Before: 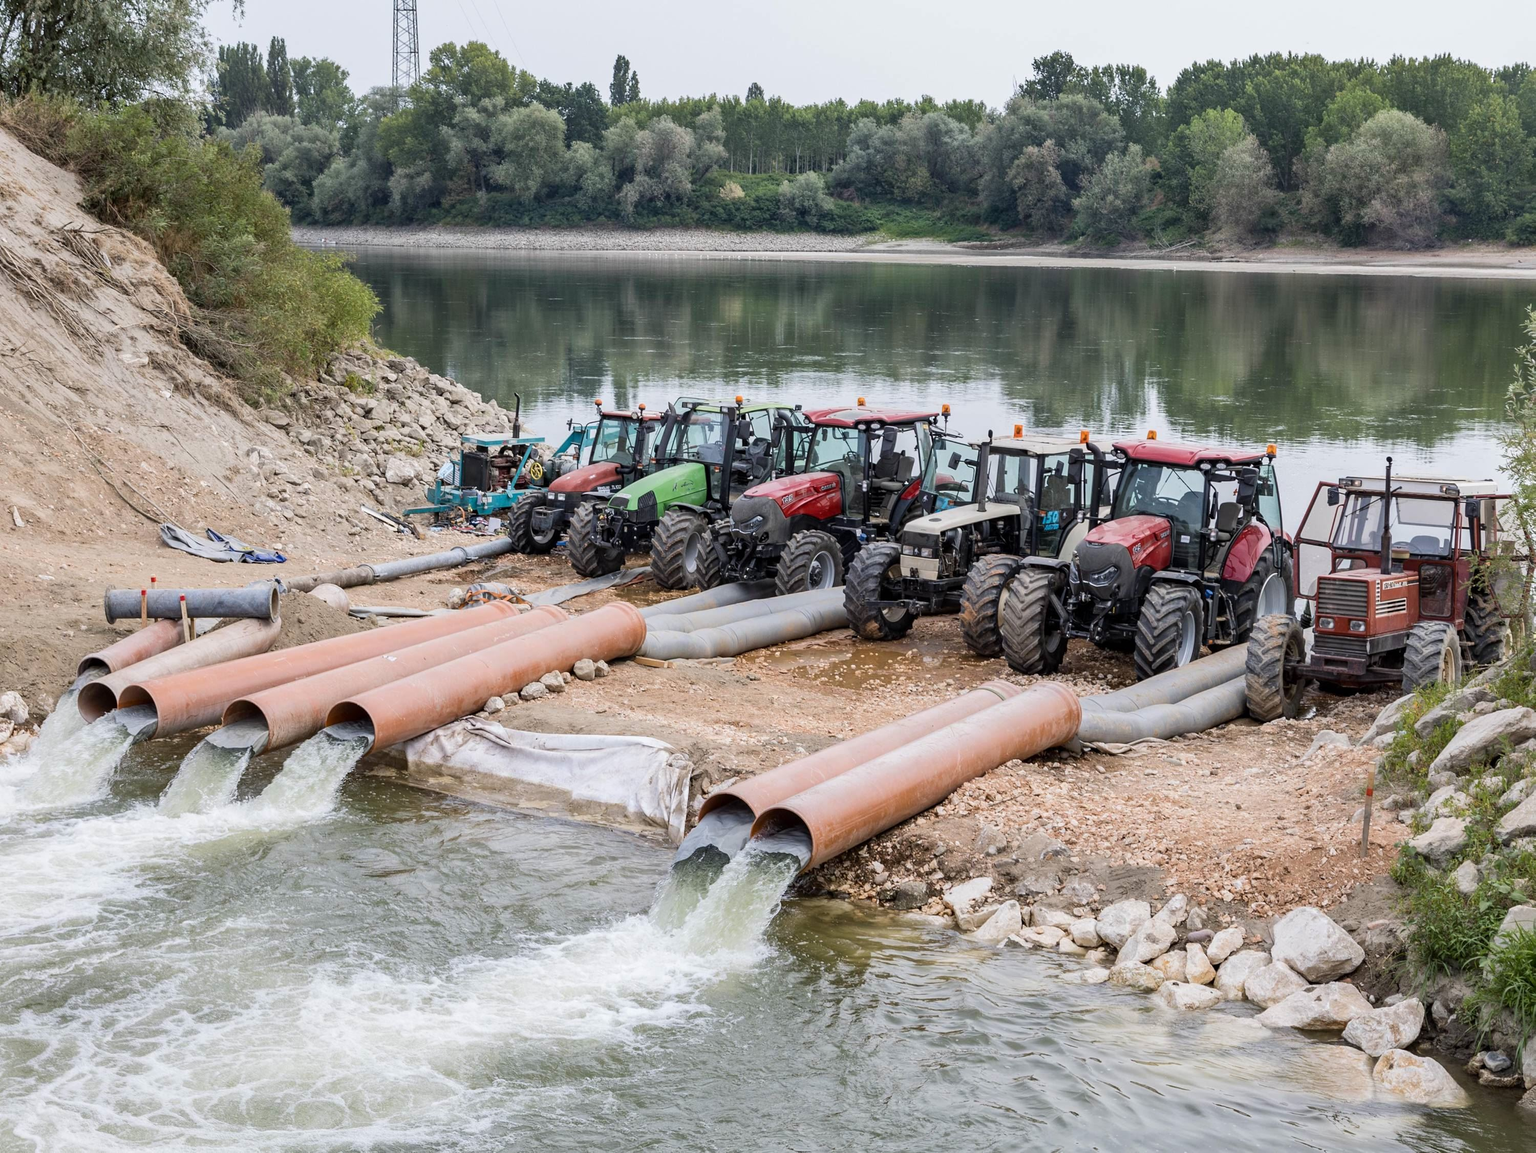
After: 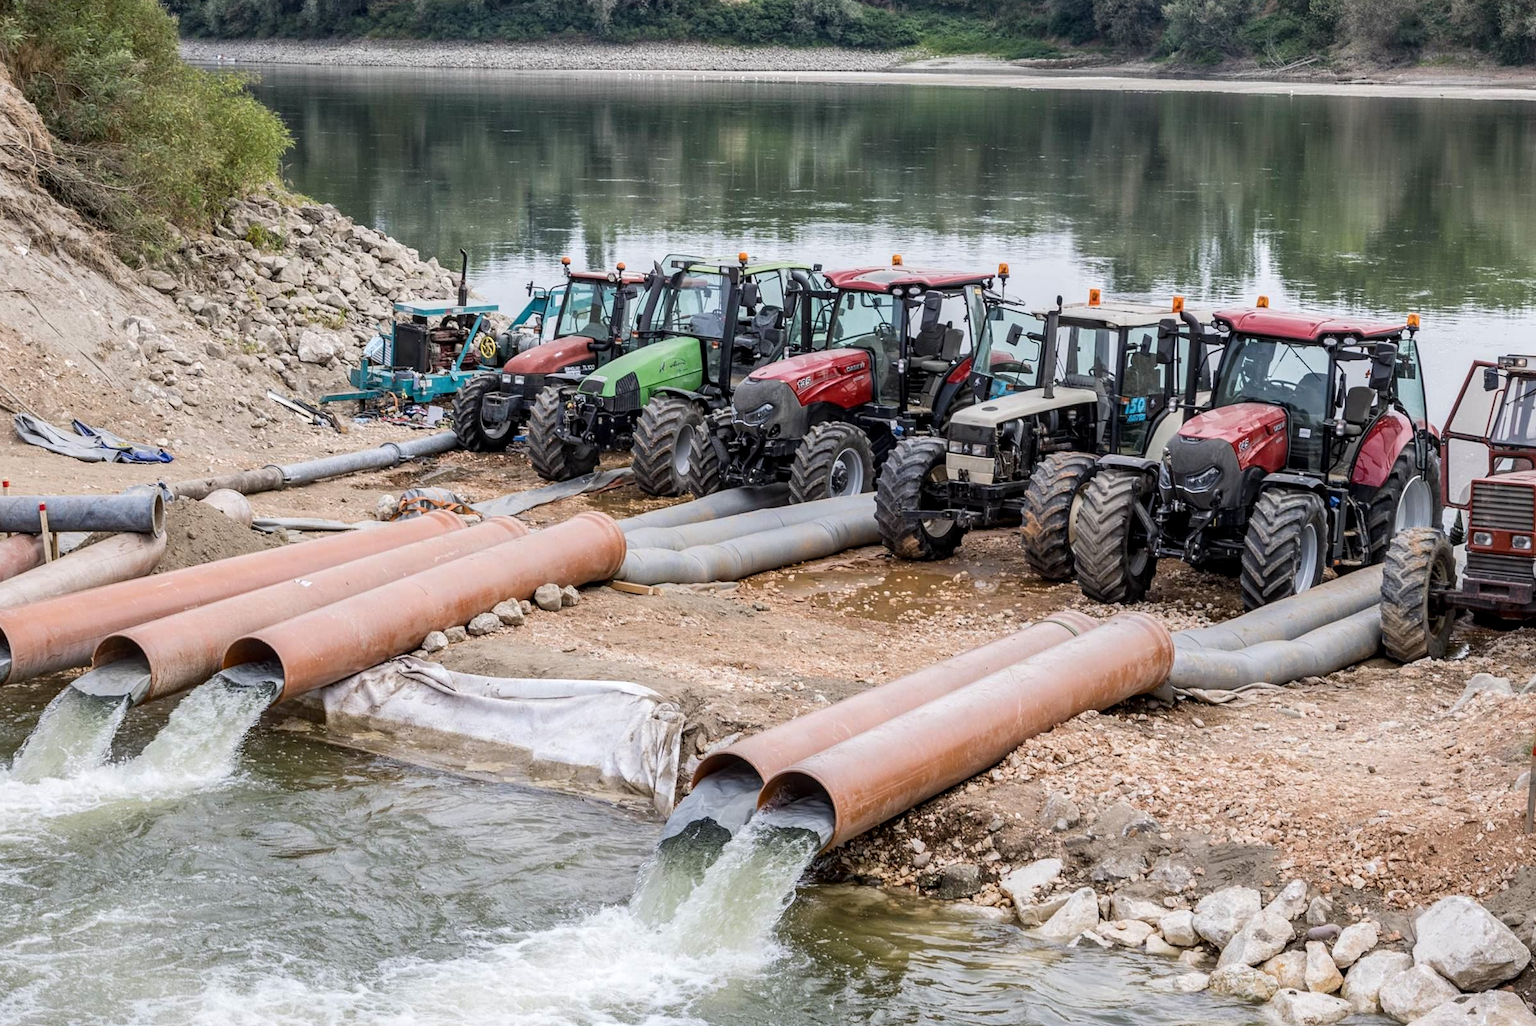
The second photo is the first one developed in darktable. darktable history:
crop: left 9.712%, top 16.928%, right 10.845%, bottom 12.332%
local contrast: on, module defaults
